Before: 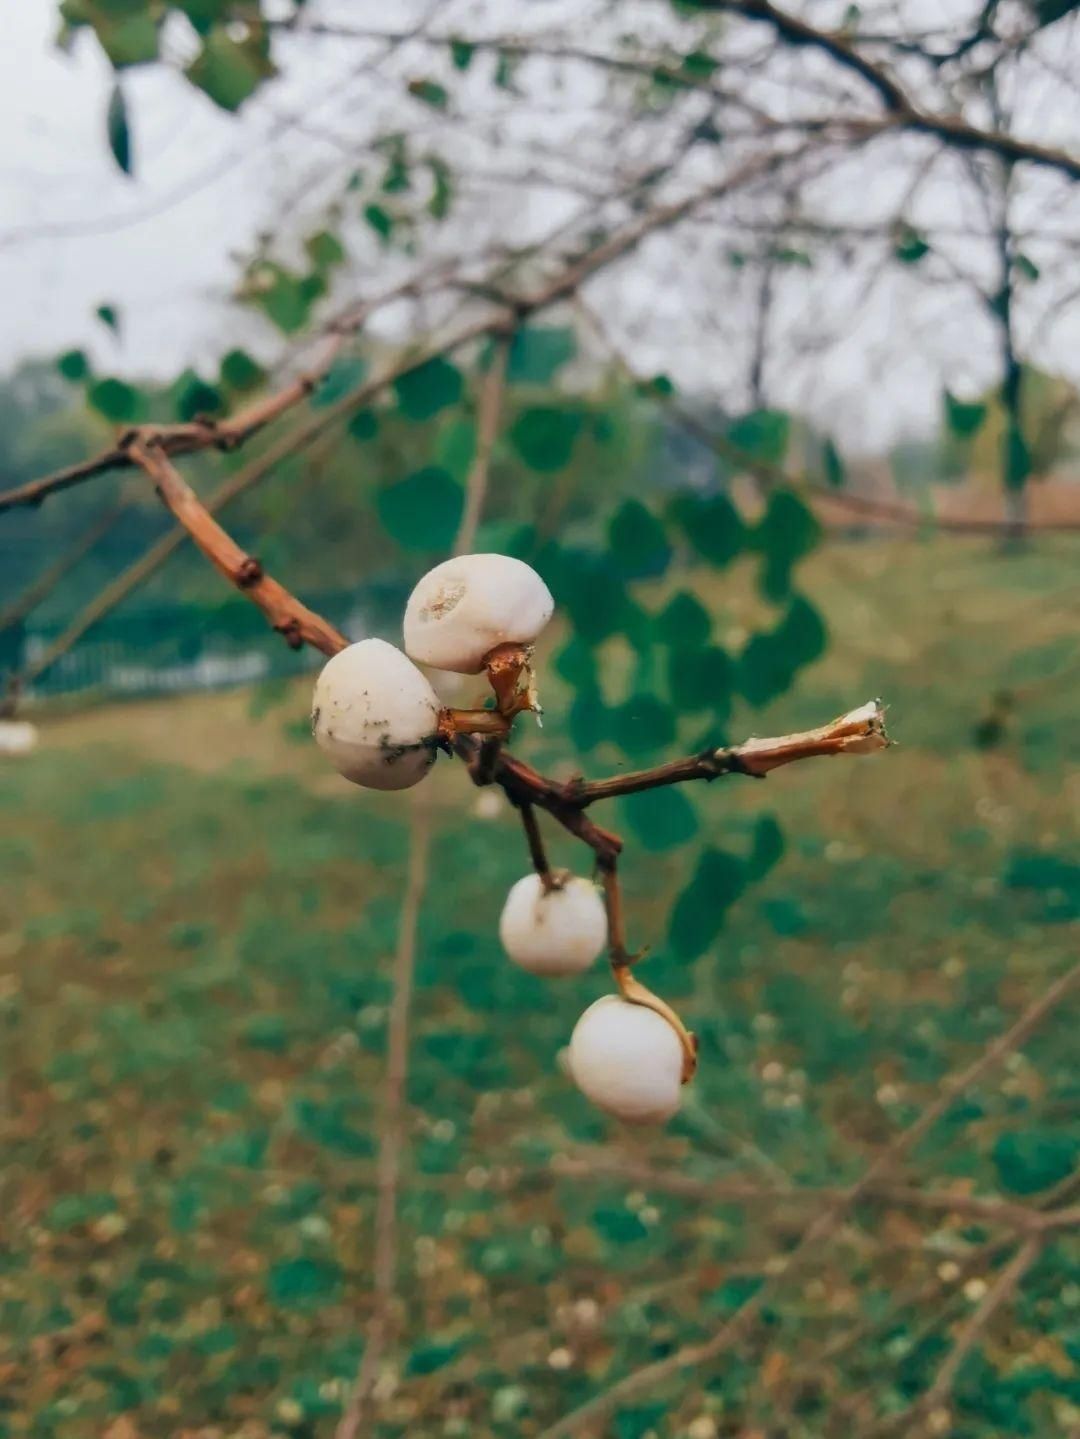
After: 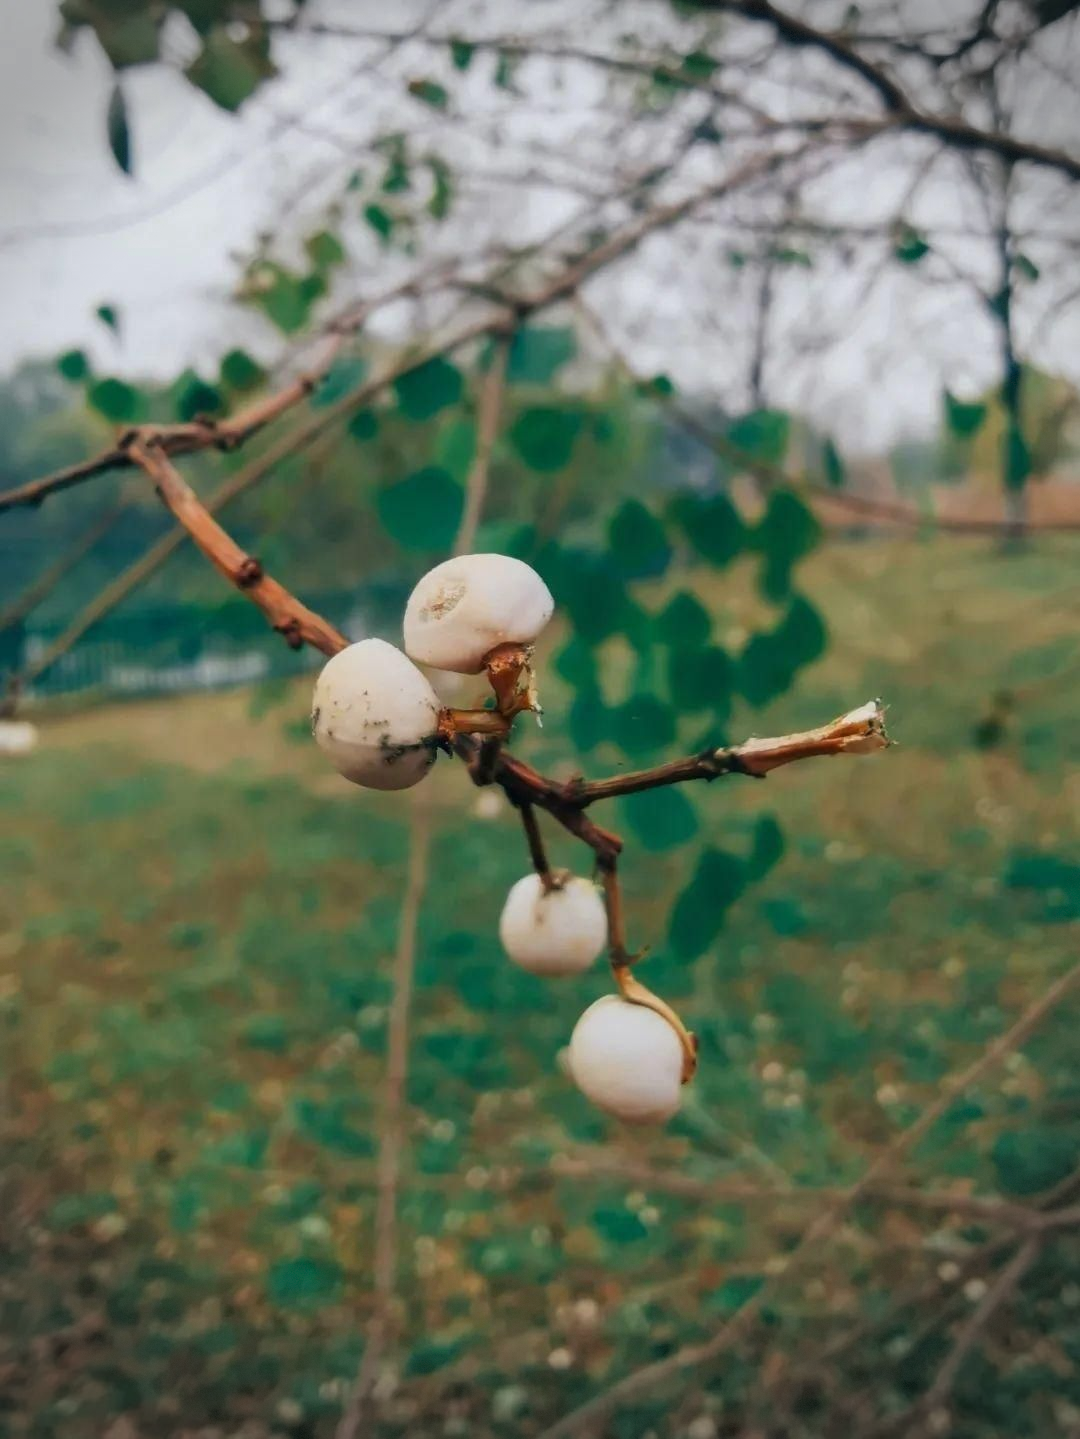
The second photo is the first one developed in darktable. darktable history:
vignetting: fall-off radius 30.82%, center (-0.032, -0.04), dithering 8-bit output
